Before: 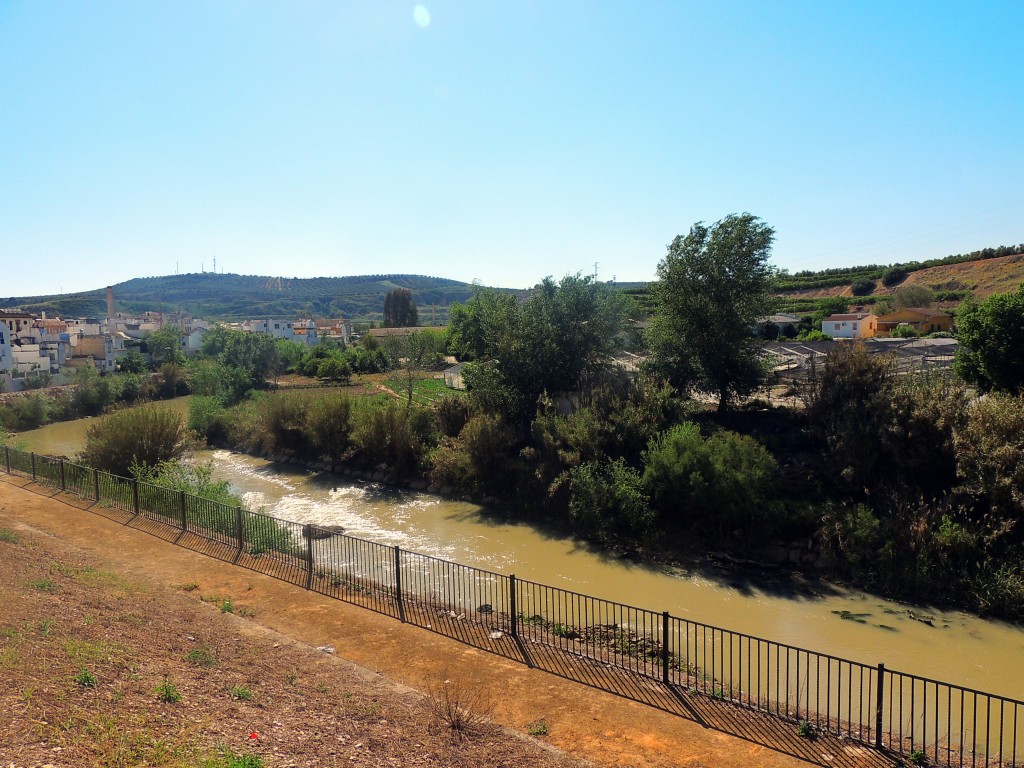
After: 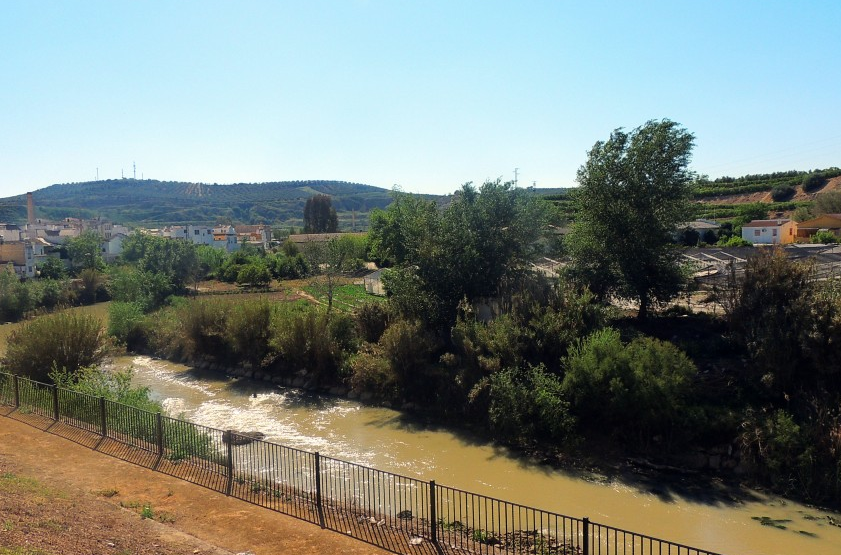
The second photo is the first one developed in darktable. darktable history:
crop: left 7.864%, top 12.276%, right 9.979%, bottom 15.427%
